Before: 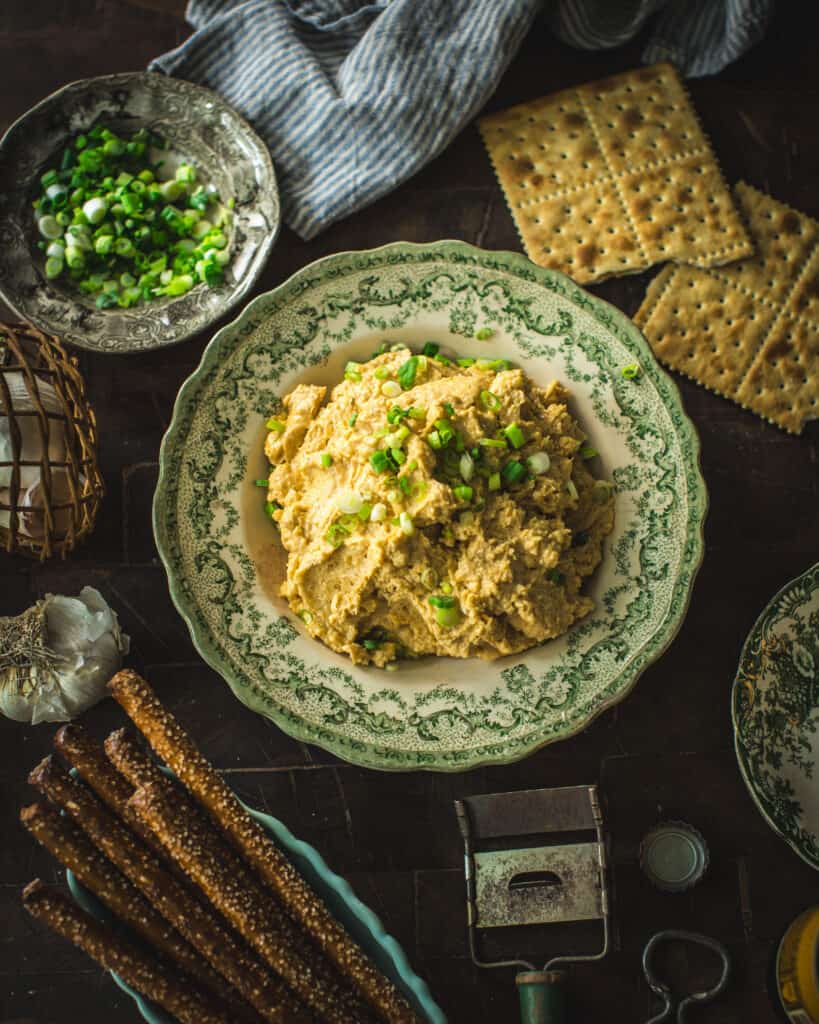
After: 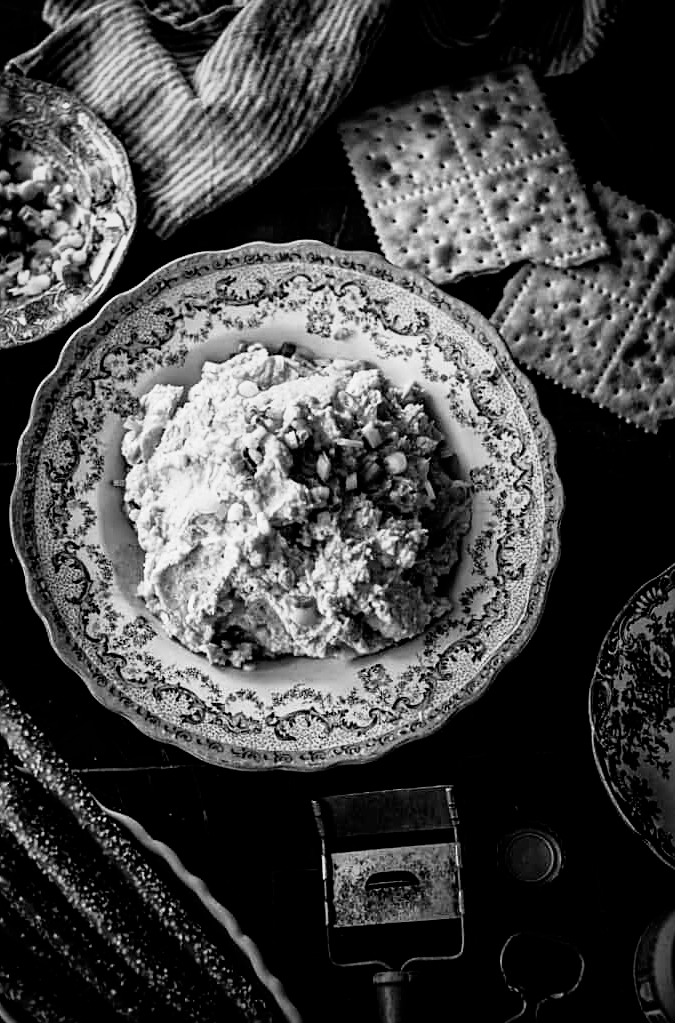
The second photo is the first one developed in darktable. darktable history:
sharpen: on, module defaults
monochrome: a 26.22, b 42.67, size 0.8
filmic rgb: black relative exposure -3.57 EV, white relative exposure 2.29 EV, hardness 3.41
crop: left 17.582%, bottom 0.031%
